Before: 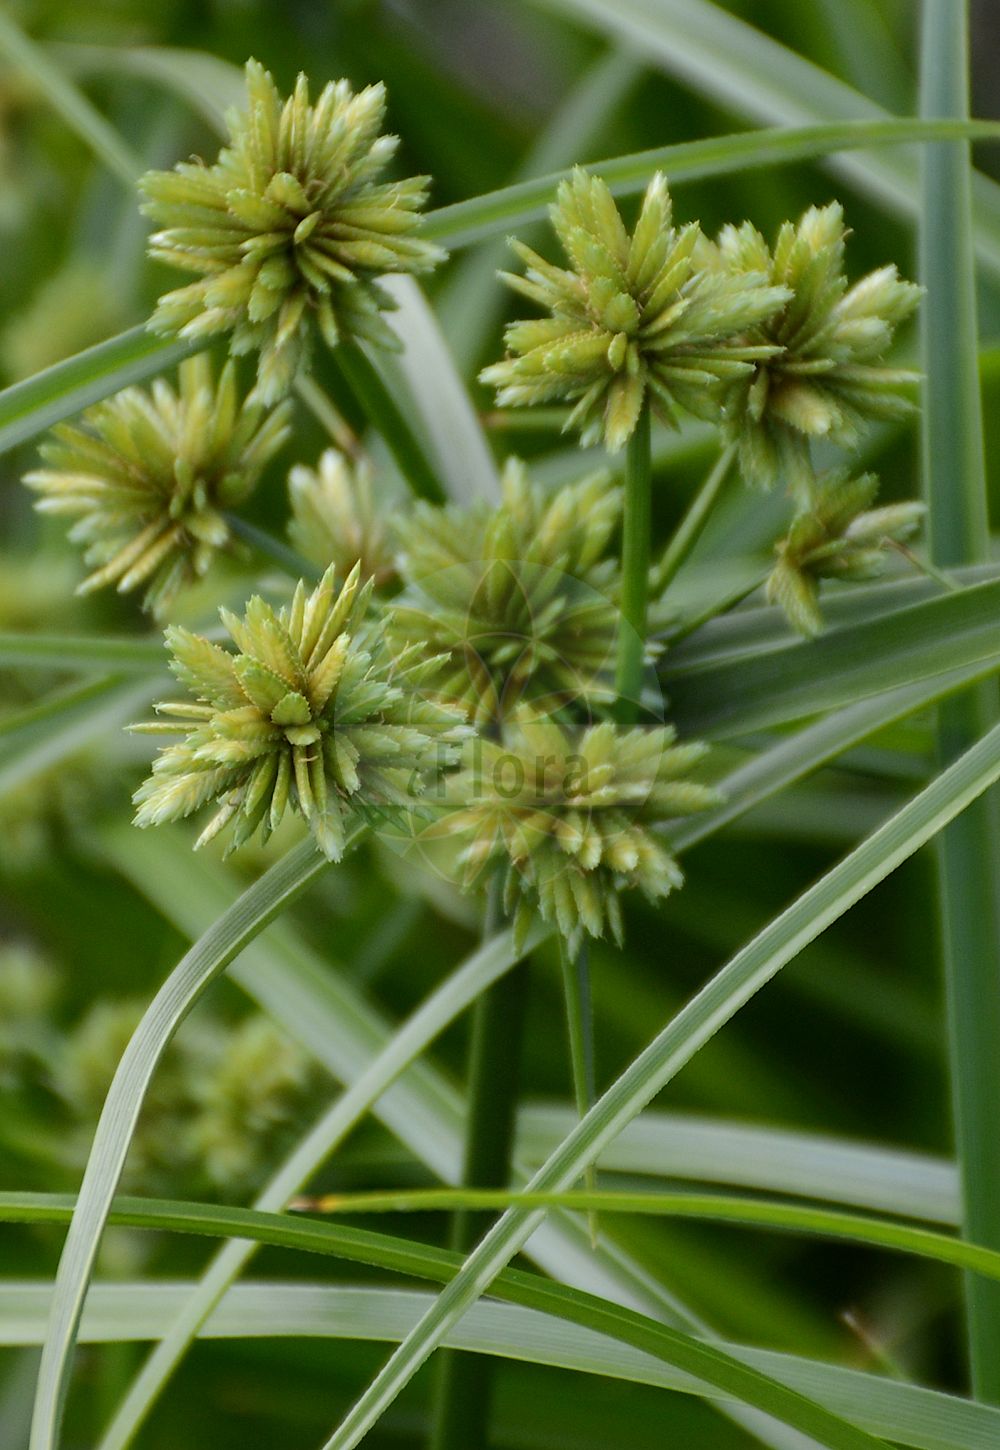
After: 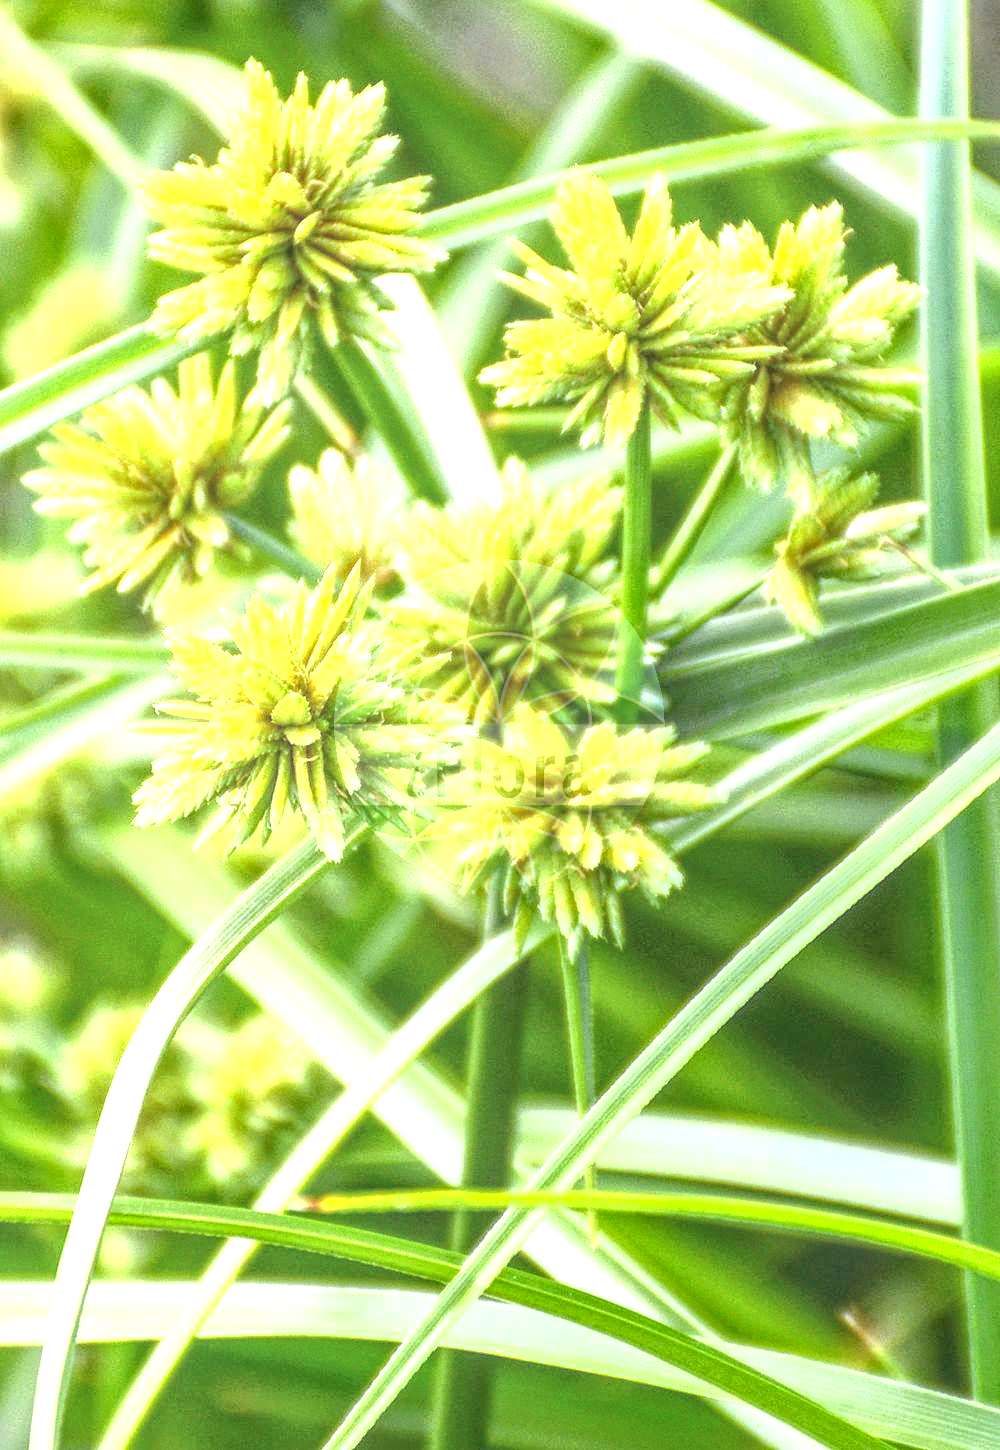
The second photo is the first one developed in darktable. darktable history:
local contrast: highlights 20%, shadows 30%, detail 200%, midtone range 0.2
exposure: exposure 2.207 EV, compensate highlight preservation false
